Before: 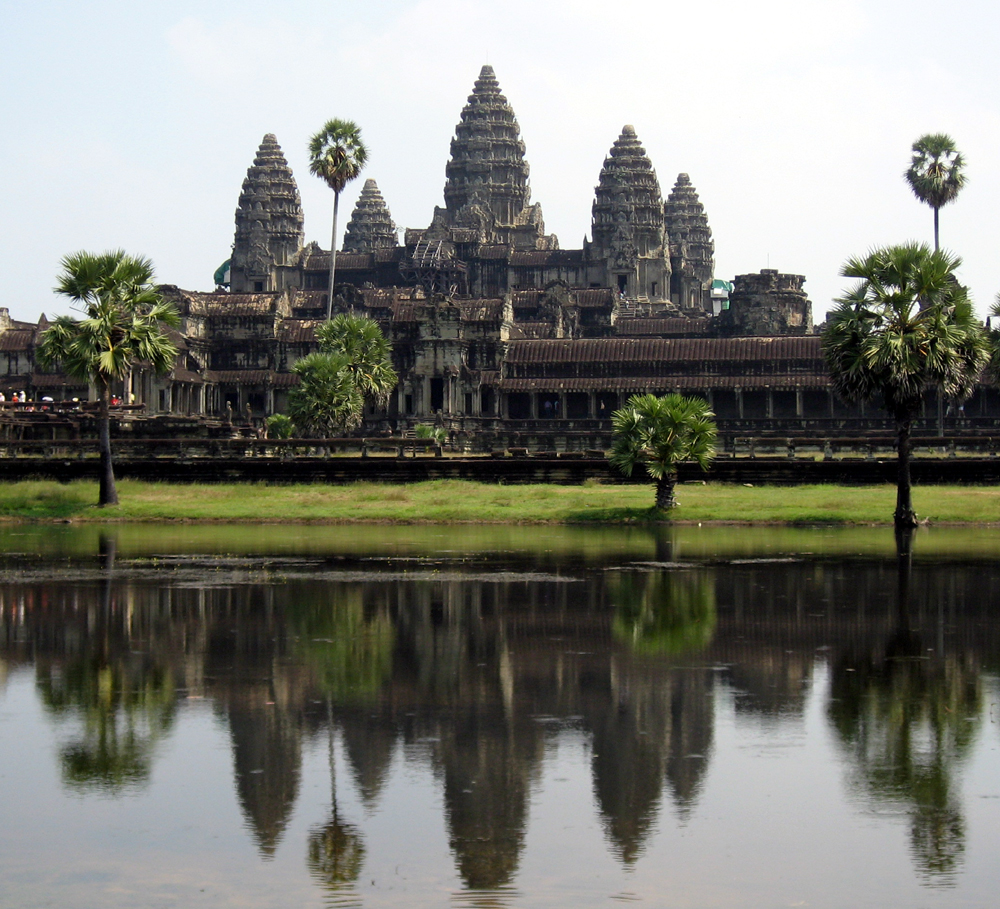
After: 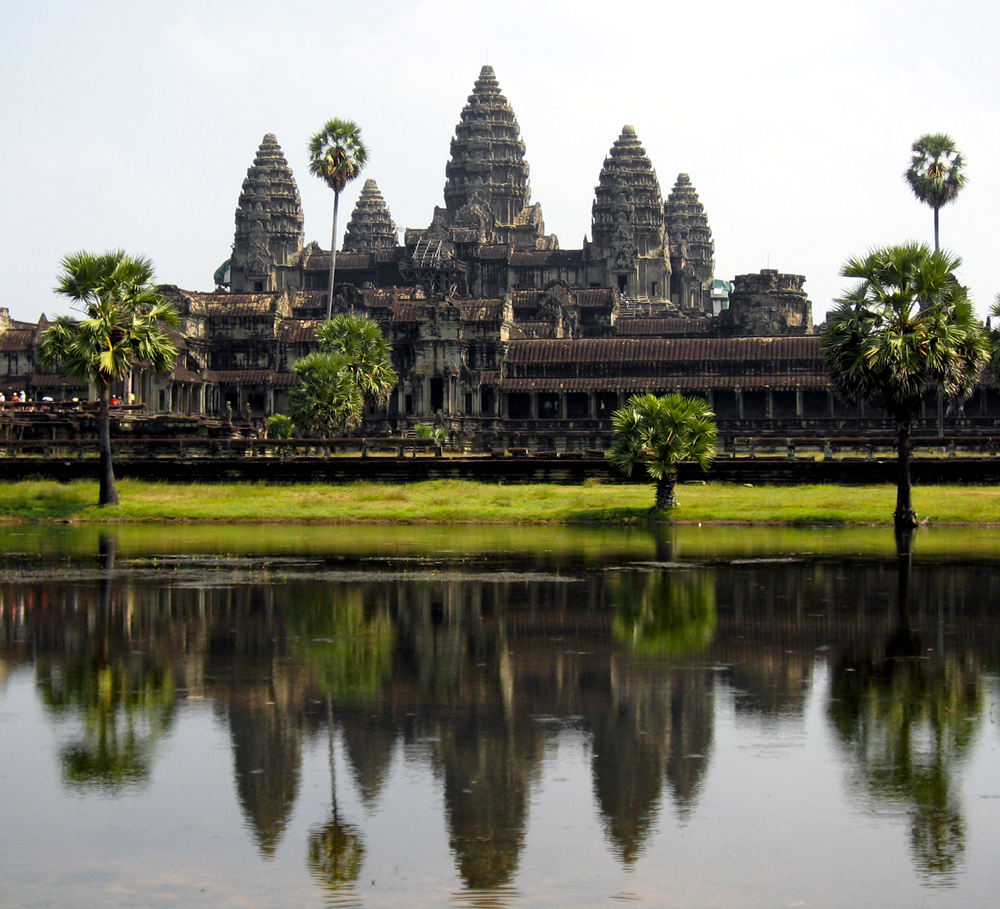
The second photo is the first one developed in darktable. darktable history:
local contrast: highlights 100%, shadows 100%, detail 120%, midtone range 0.2
color zones: curves: ch0 [(0, 0.511) (0.143, 0.531) (0.286, 0.56) (0.429, 0.5) (0.571, 0.5) (0.714, 0.5) (0.857, 0.5) (1, 0.5)]; ch1 [(0, 0.525) (0.143, 0.705) (0.286, 0.715) (0.429, 0.35) (0.571, 0.35) (0.714, 0.35) (0.857, 0.4) (1, 0.4)]; ch2 [(0, 0.572) (0.143, 0.512) (0.286, 0.473) (0.429, 0.45) (0.571, 0.5) (0.714, 0.5) (0.857, 0.518) (1, 0.518)]
rotate and perspective: automatic cropping original format, crop left 0, crop top 0
